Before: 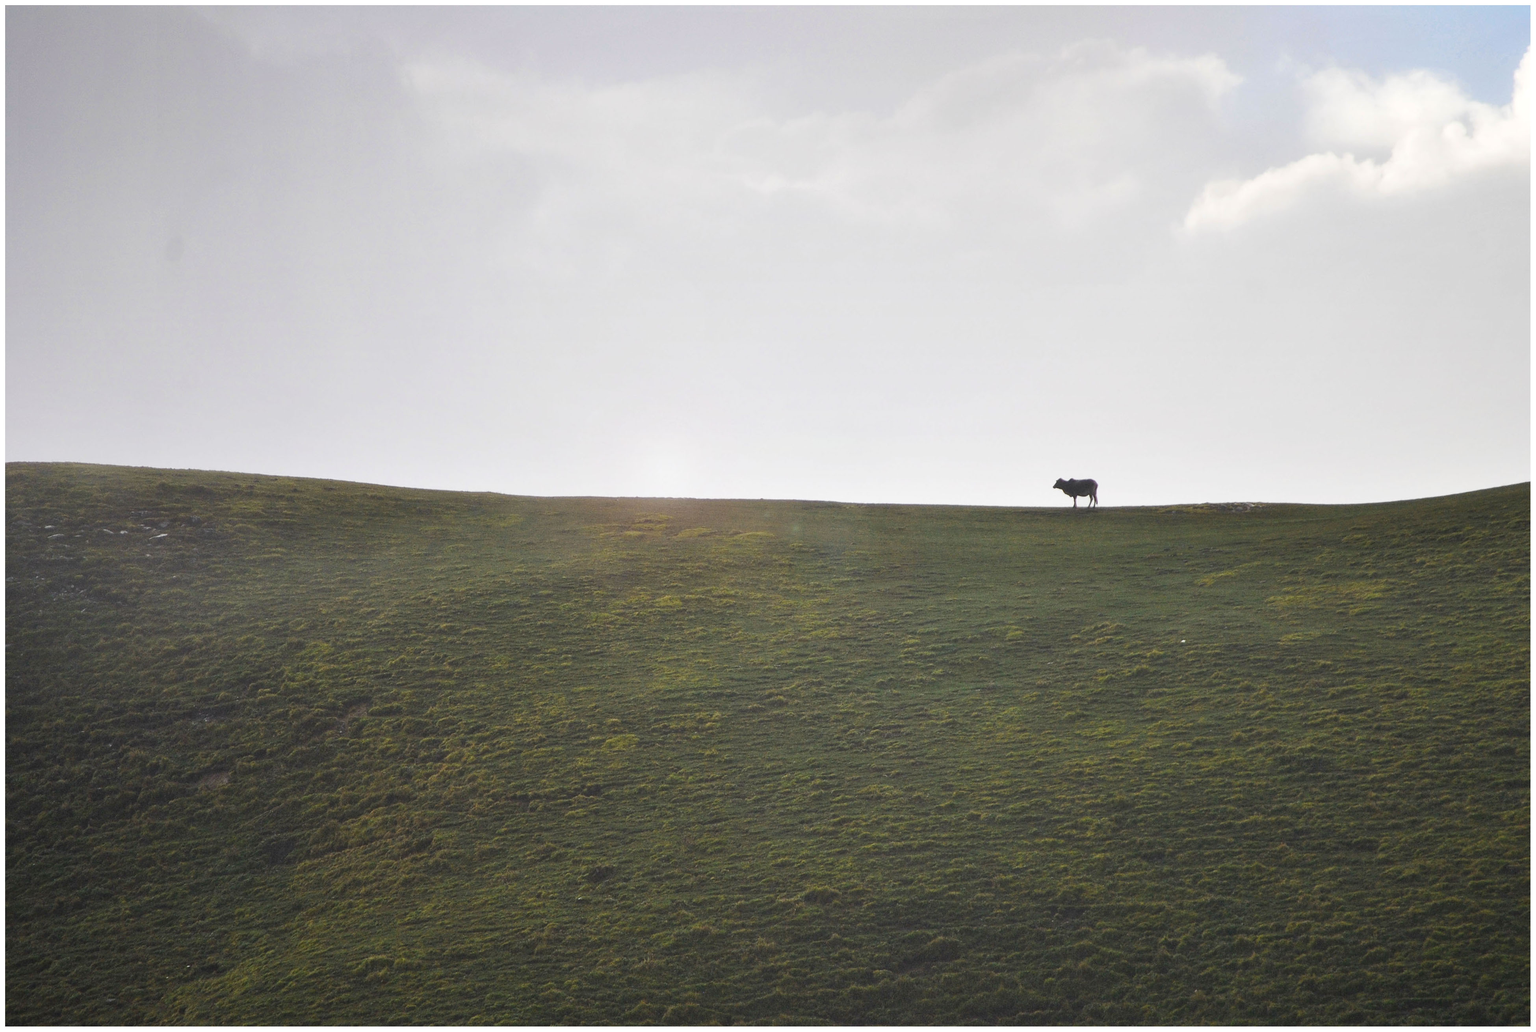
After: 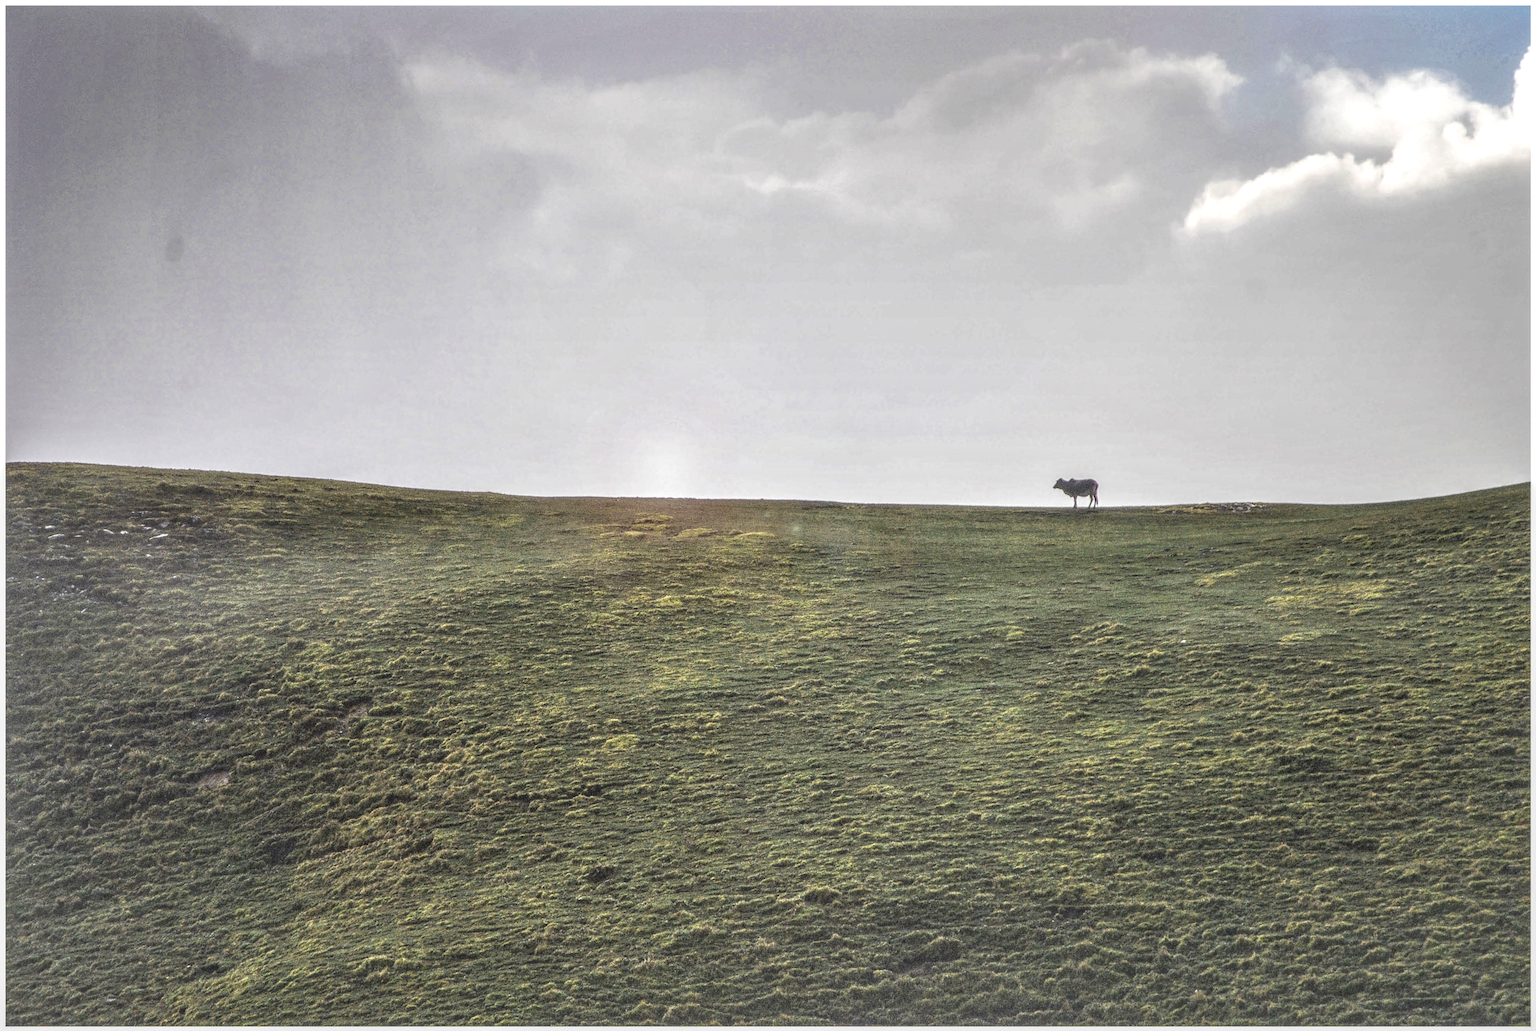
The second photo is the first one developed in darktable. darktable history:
local contrast: highlights 5%, shadows 0%, detail 299%, midtone range 0.301
velvia: strength 15.69%
